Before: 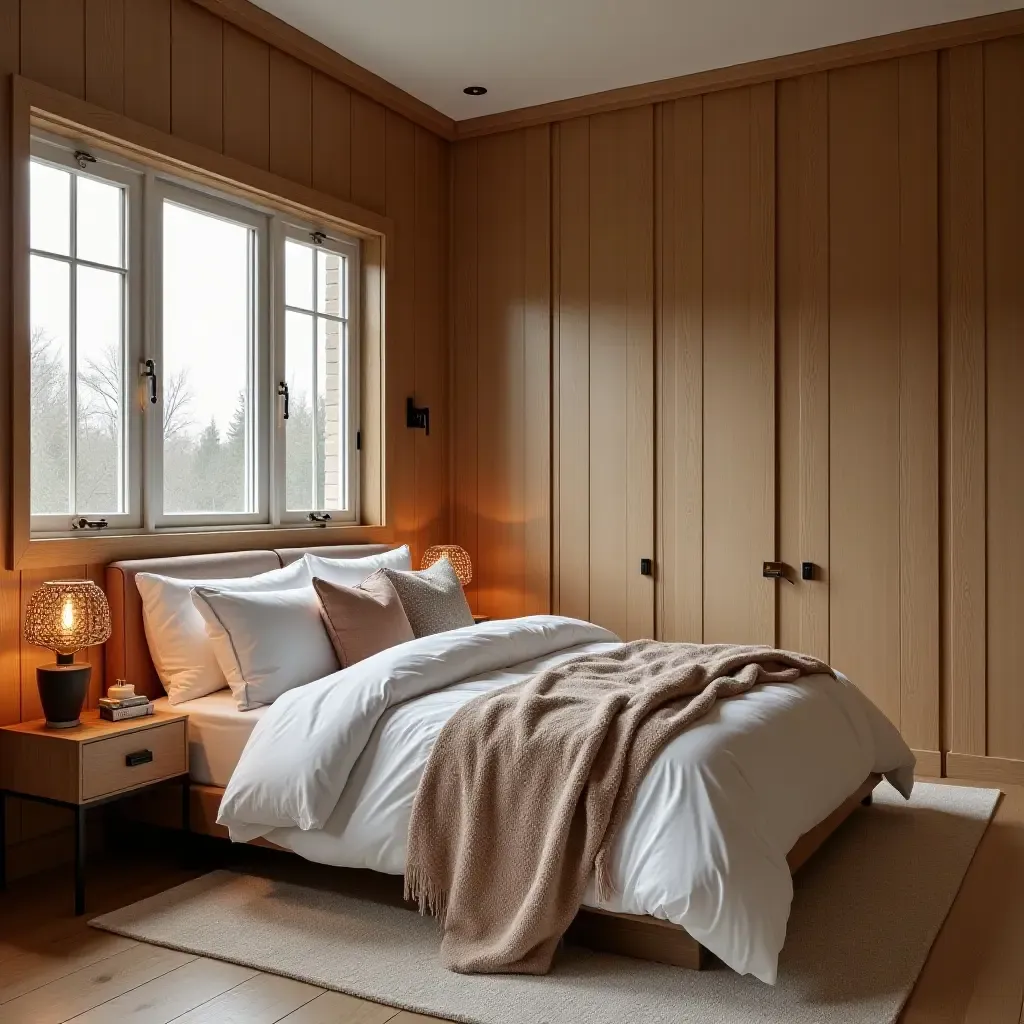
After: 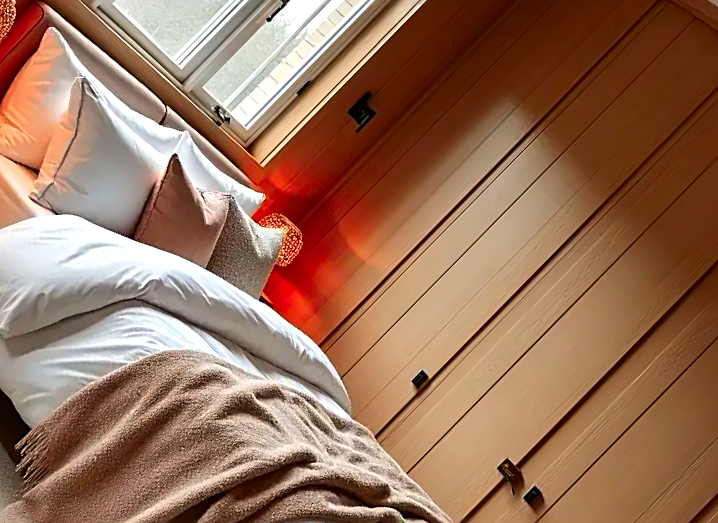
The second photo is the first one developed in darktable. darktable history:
crop and rotate: angle -44.51°, top 16.102%, right 0.788%, bottom 11.666%
color zones: curves: ch1 [(0.309, 0.524) (0.41, 0.329) (0.508, 0.509)]; ch2 [(0.25, 0.457) (0.75, 0.5)]
sharpen: on, module defaults
color correction: highlights b* 0.065, saturation 1.35
tone equalizer: -8 EV -0.439 EV, -7 EV -0.425 EV, -6 EV -0.354 EV, -5 EV -0.196 EV, -3 EV 0.24 EV, -2 EV 0.306 EV, -1 EV 0.387 EV, +0 EV 0.402 EV, edges refinement/feathering 500, mask exposure compensation -1.57 EV, preserve details no
